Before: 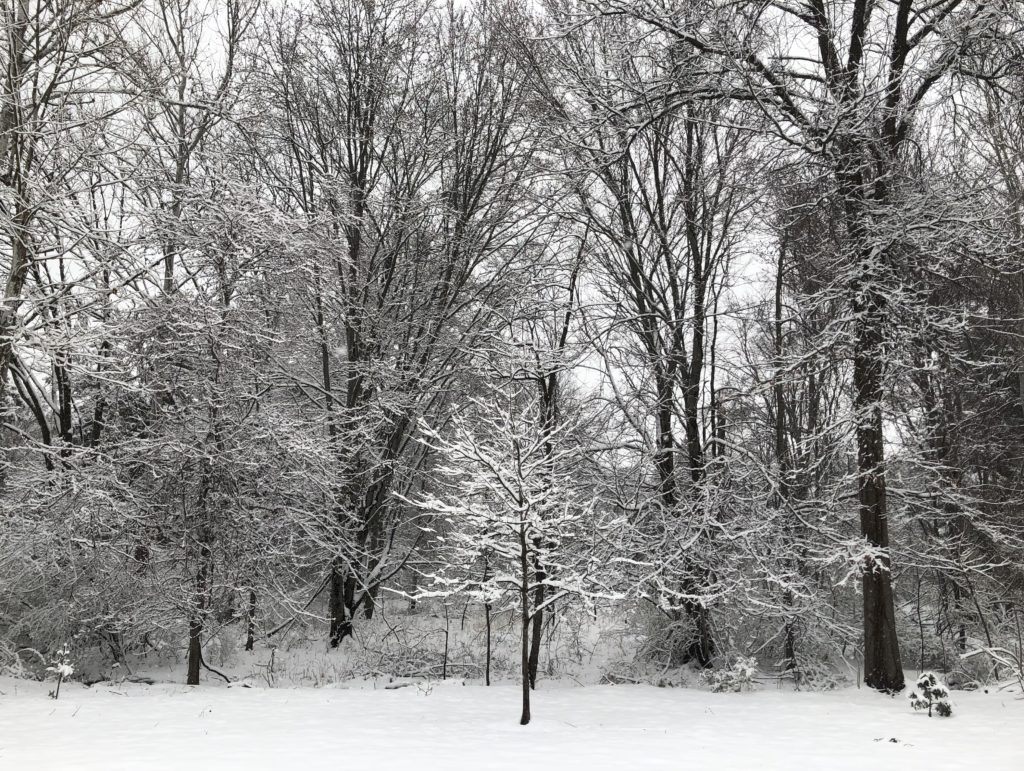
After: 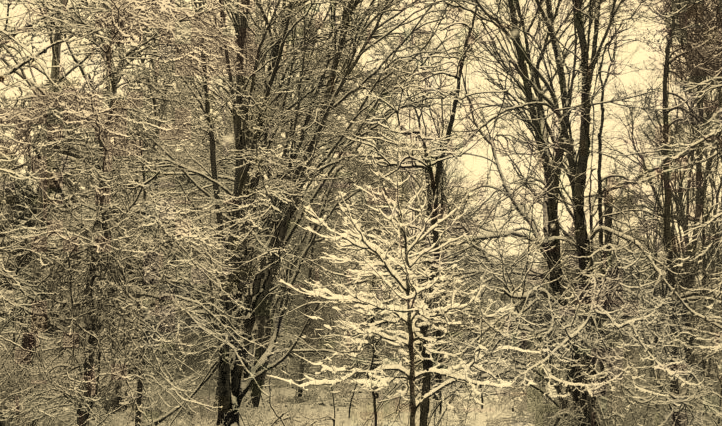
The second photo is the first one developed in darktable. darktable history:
crop: left 11.123%, top 27.61%, right 18.3%, bottom 17.034%
white balance: red 1.08, blue 0.791
